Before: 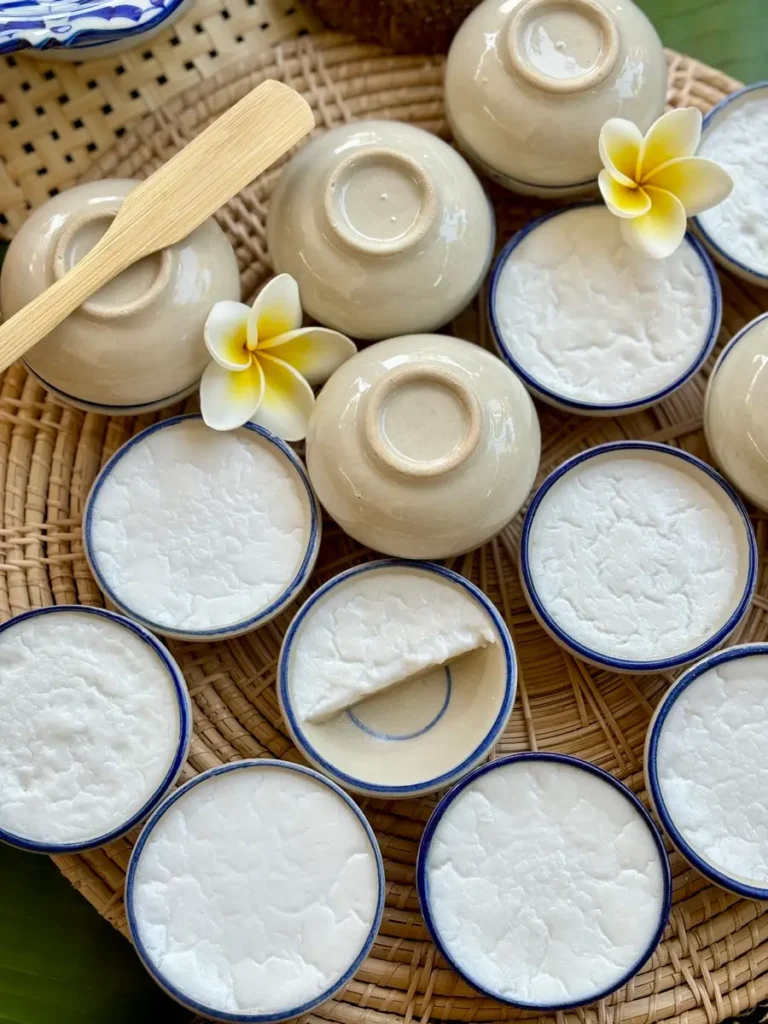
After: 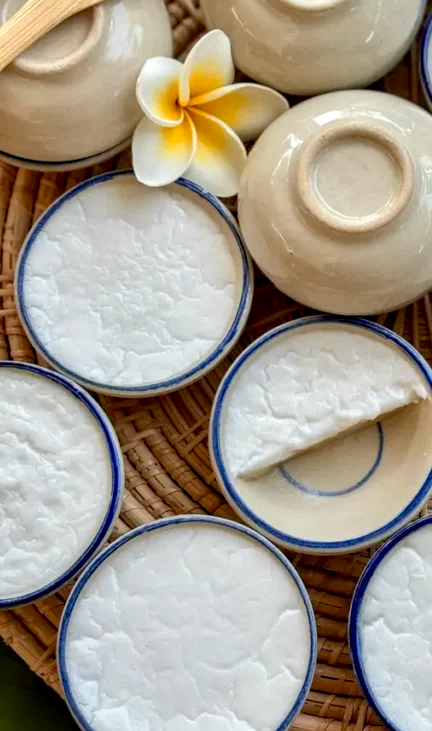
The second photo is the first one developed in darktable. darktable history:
color zones: curves: ch1 [(0.309, 0.524) (0.41, 0.329) (0.508, 0.509)]; ch2 [(0.25, 0.457) (0.75, 0.5)]
local contrast: on, module defaults
crop: left 8.966%, top 23.852%, right 34.699%, bottom 4.703%
exposure: black level correction 0.005, exposure 0.014 EV, compensate highlight preservation false
